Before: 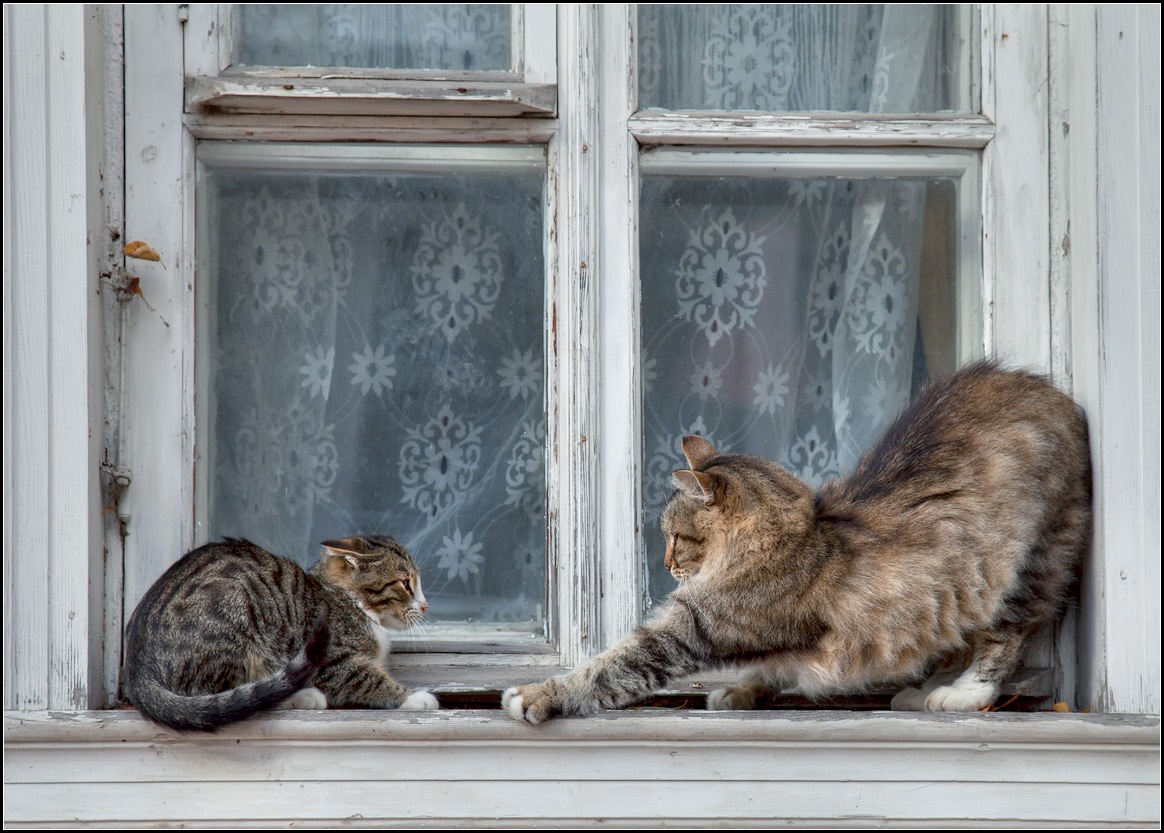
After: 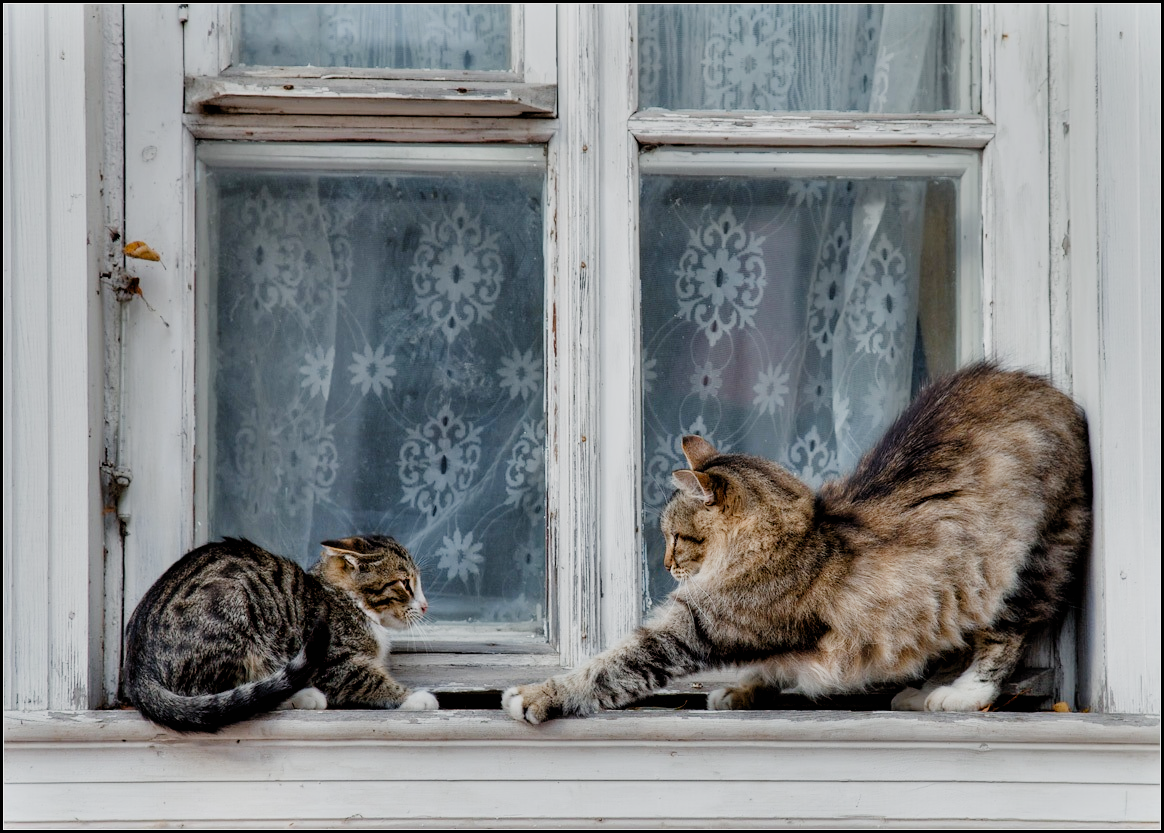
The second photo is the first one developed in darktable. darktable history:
filmic rgb: black relative exposure -5.06 EV, white relative exposure 3.99 EV, threshold 2.94 EV, hardness 2.9, contrast 1.185, preserve chrominance no, color science v5 (2021), enable highlight reconstruction true
shadows and highlights: low approximation 0.01, soften with gaussian
